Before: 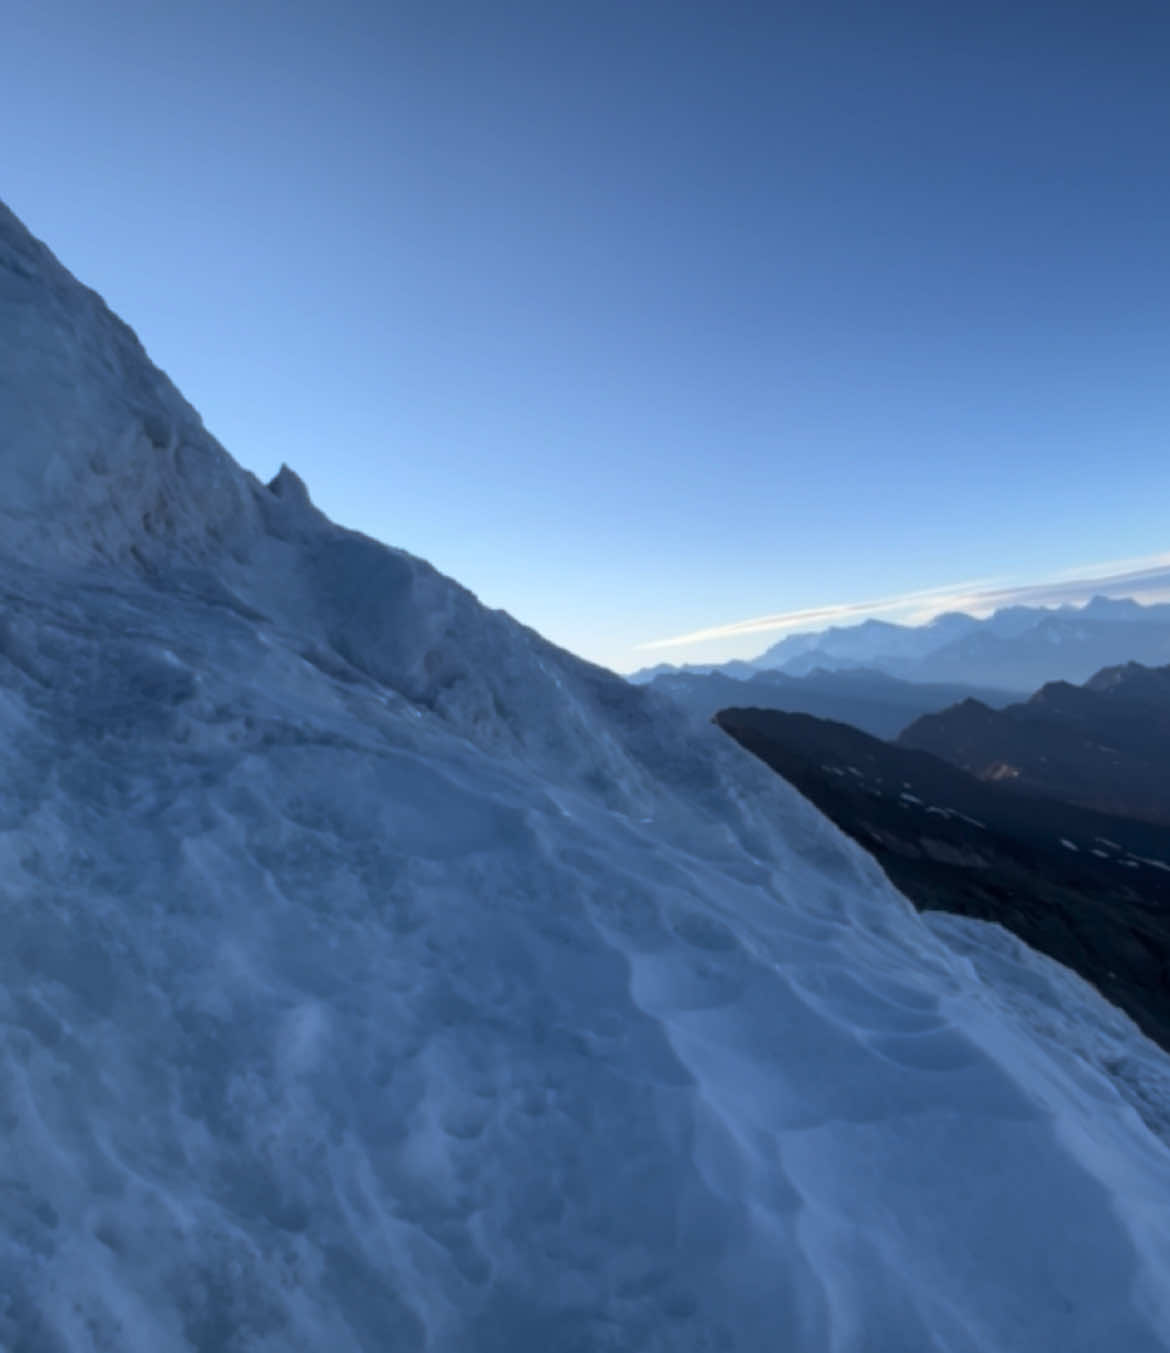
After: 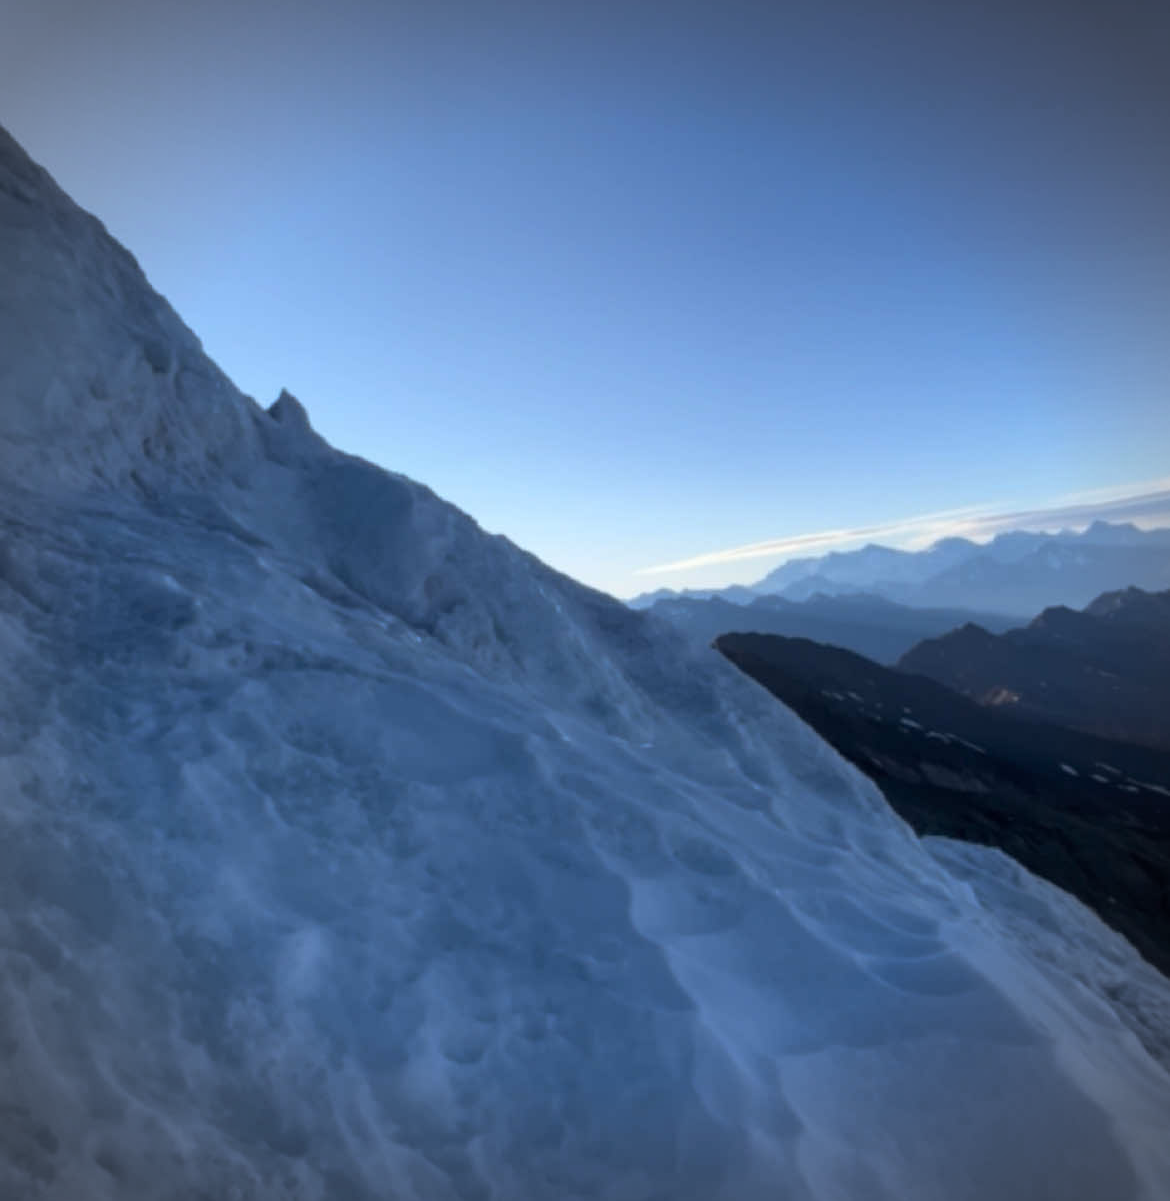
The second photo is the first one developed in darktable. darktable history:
crop and rotate: top 5.609%, bottom 5.609%
vignetting: on, module defaults
